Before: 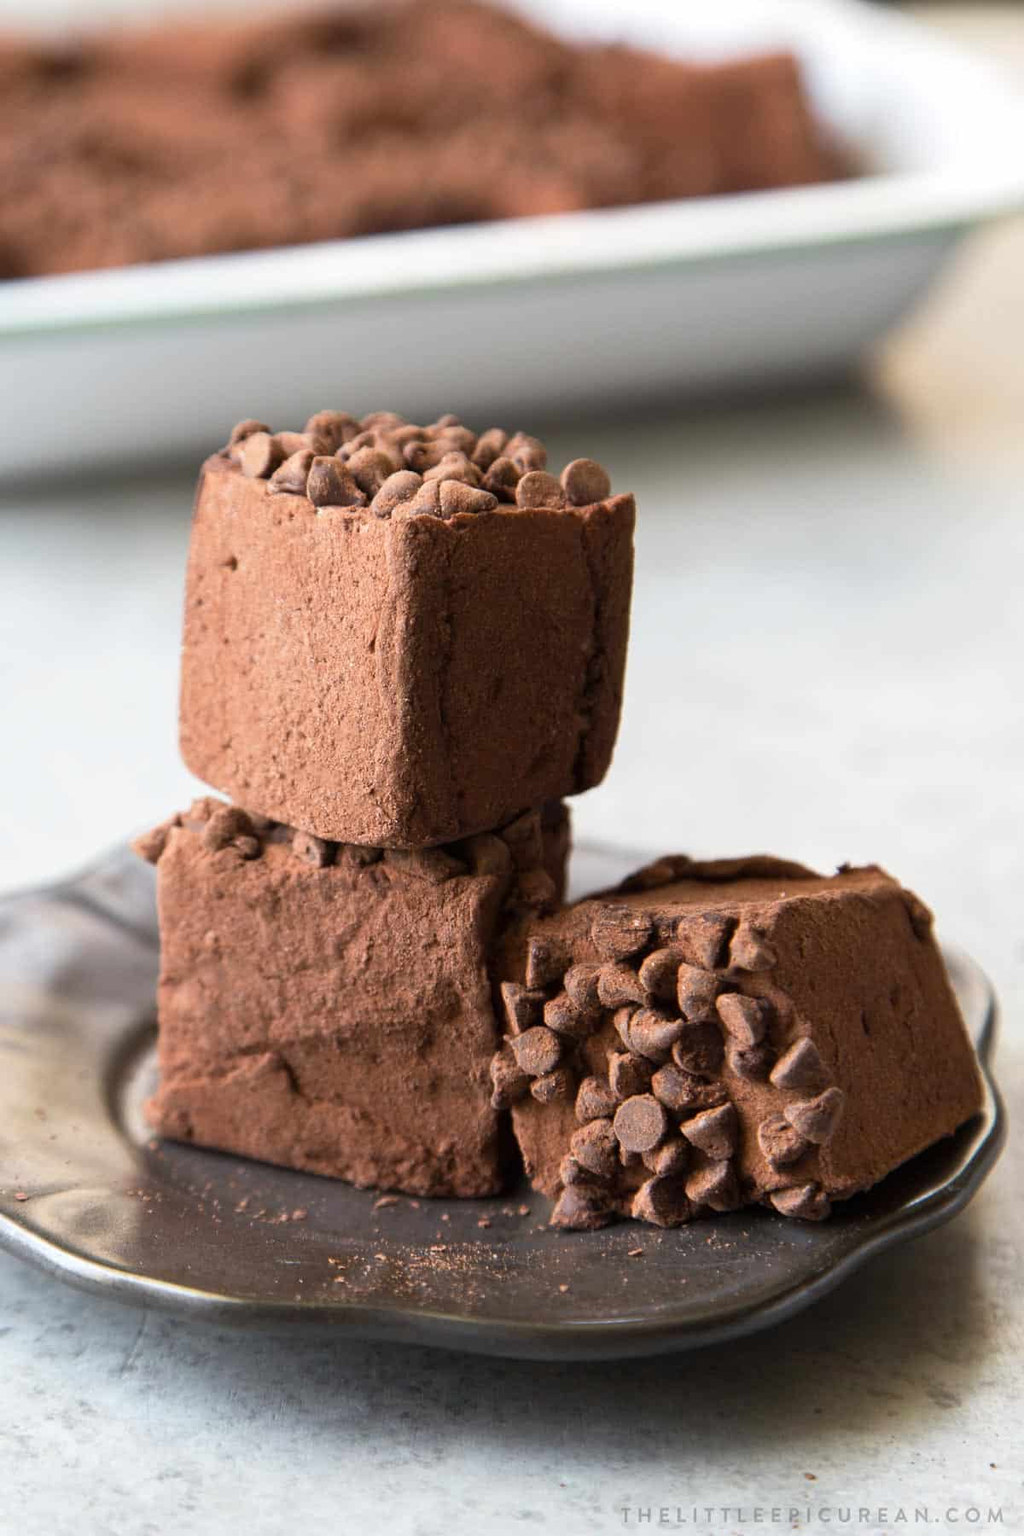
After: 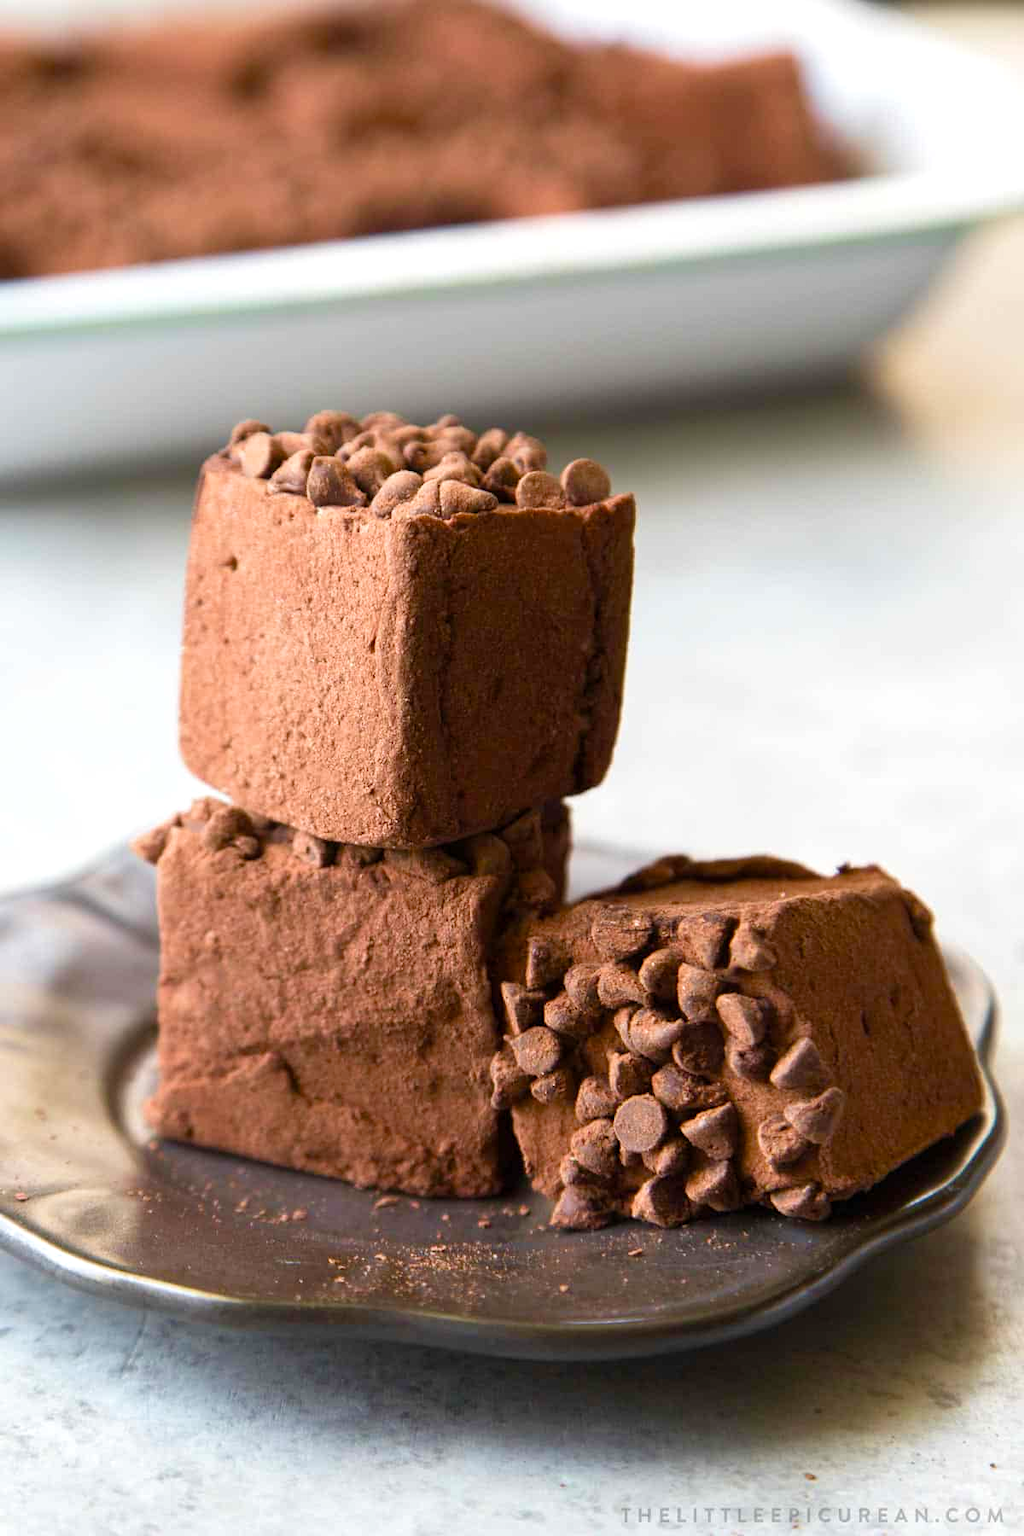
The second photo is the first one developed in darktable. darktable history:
exposure: exposure 0.161 EV, compensate highlight preservation false
velvia: on, module defaults
color balance rgb: perceptual saturation grading › global saturation 20%, perceptual saturation grading › highlights -25%, perceptual saturation grading › shadows 25%
